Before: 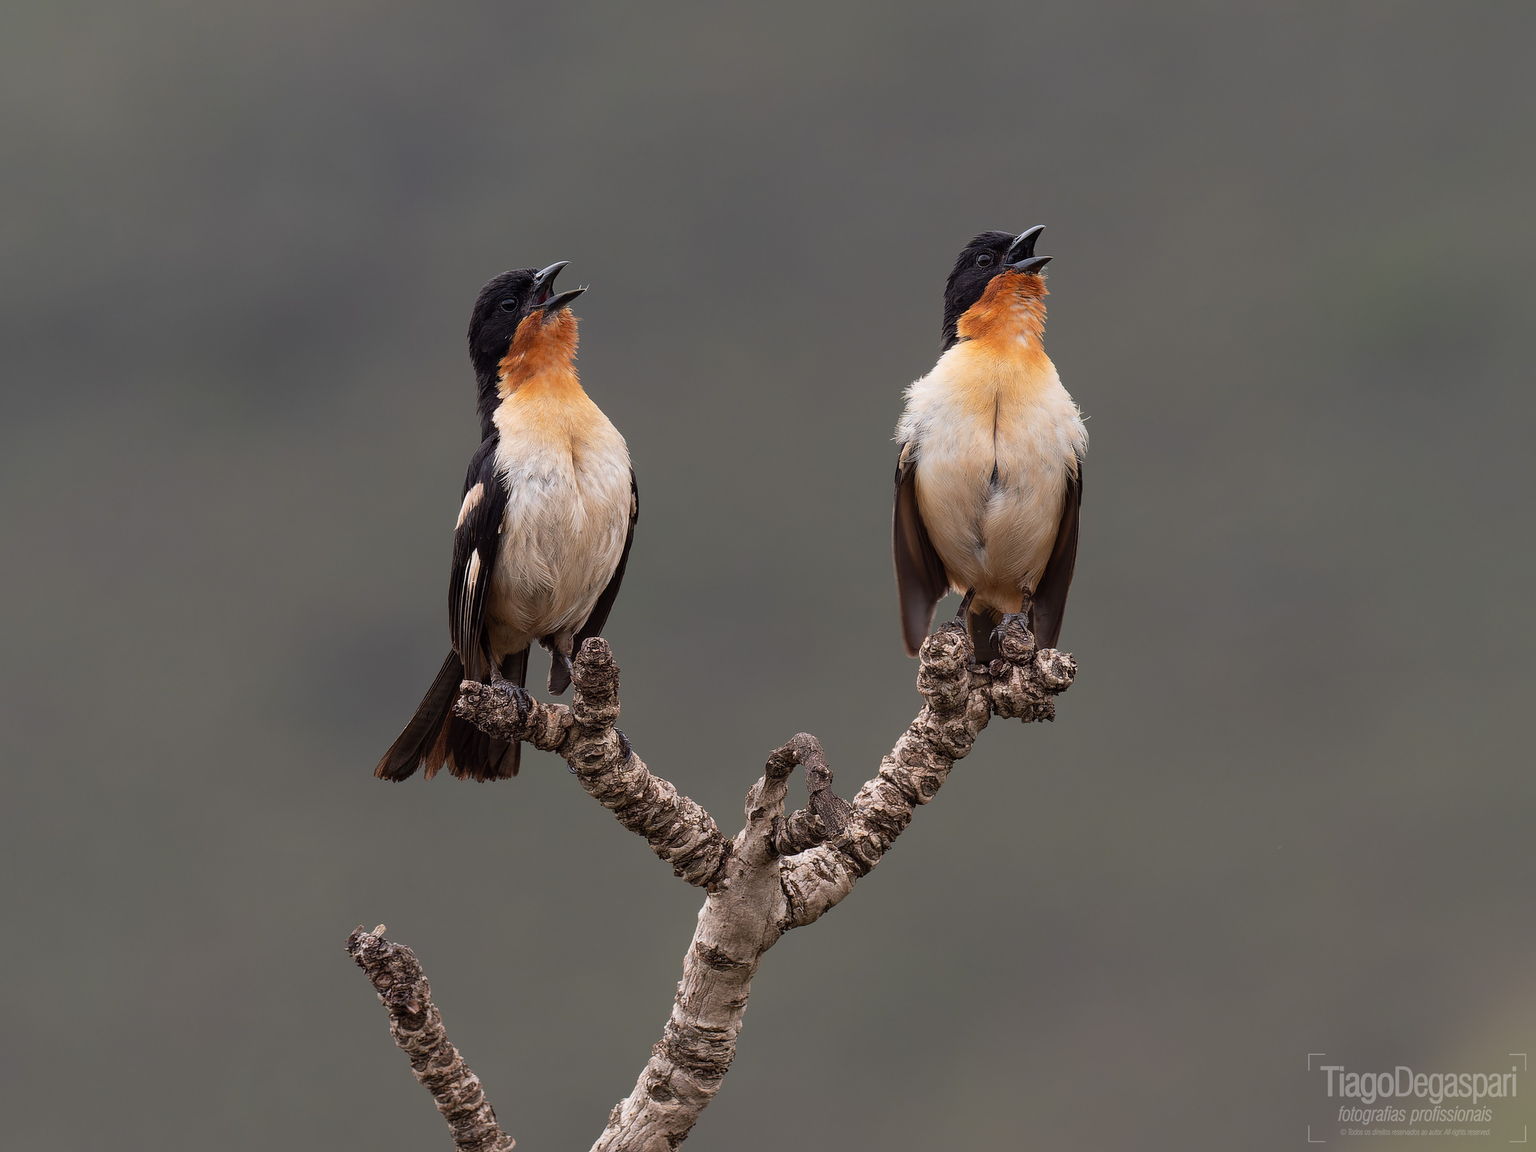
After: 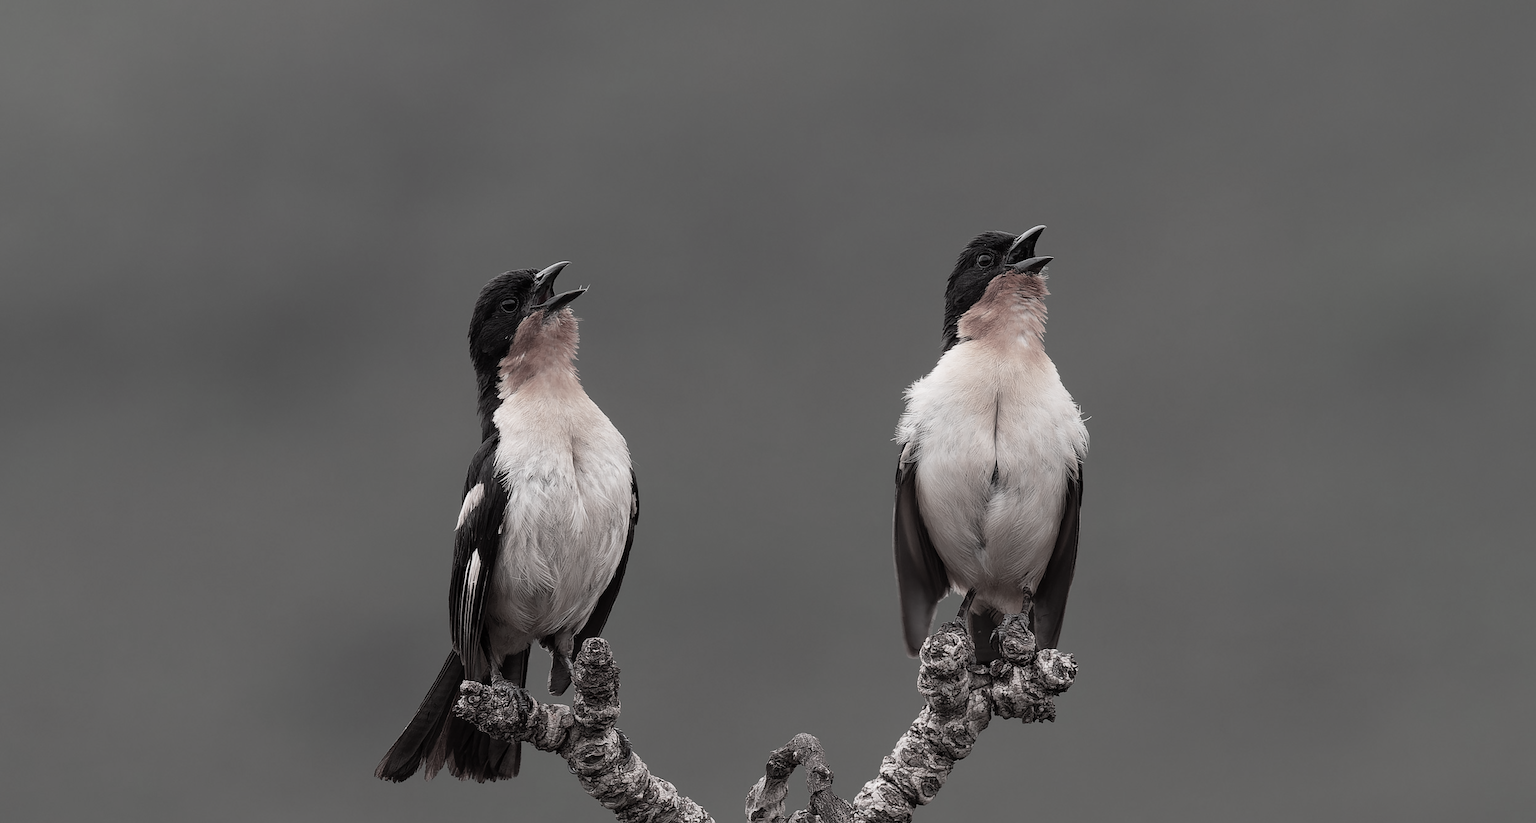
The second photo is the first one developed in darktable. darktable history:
color contrast: green-magenta contrast 0.3, blue-yellow contrast 0.15
crop: bottom 28.576%
